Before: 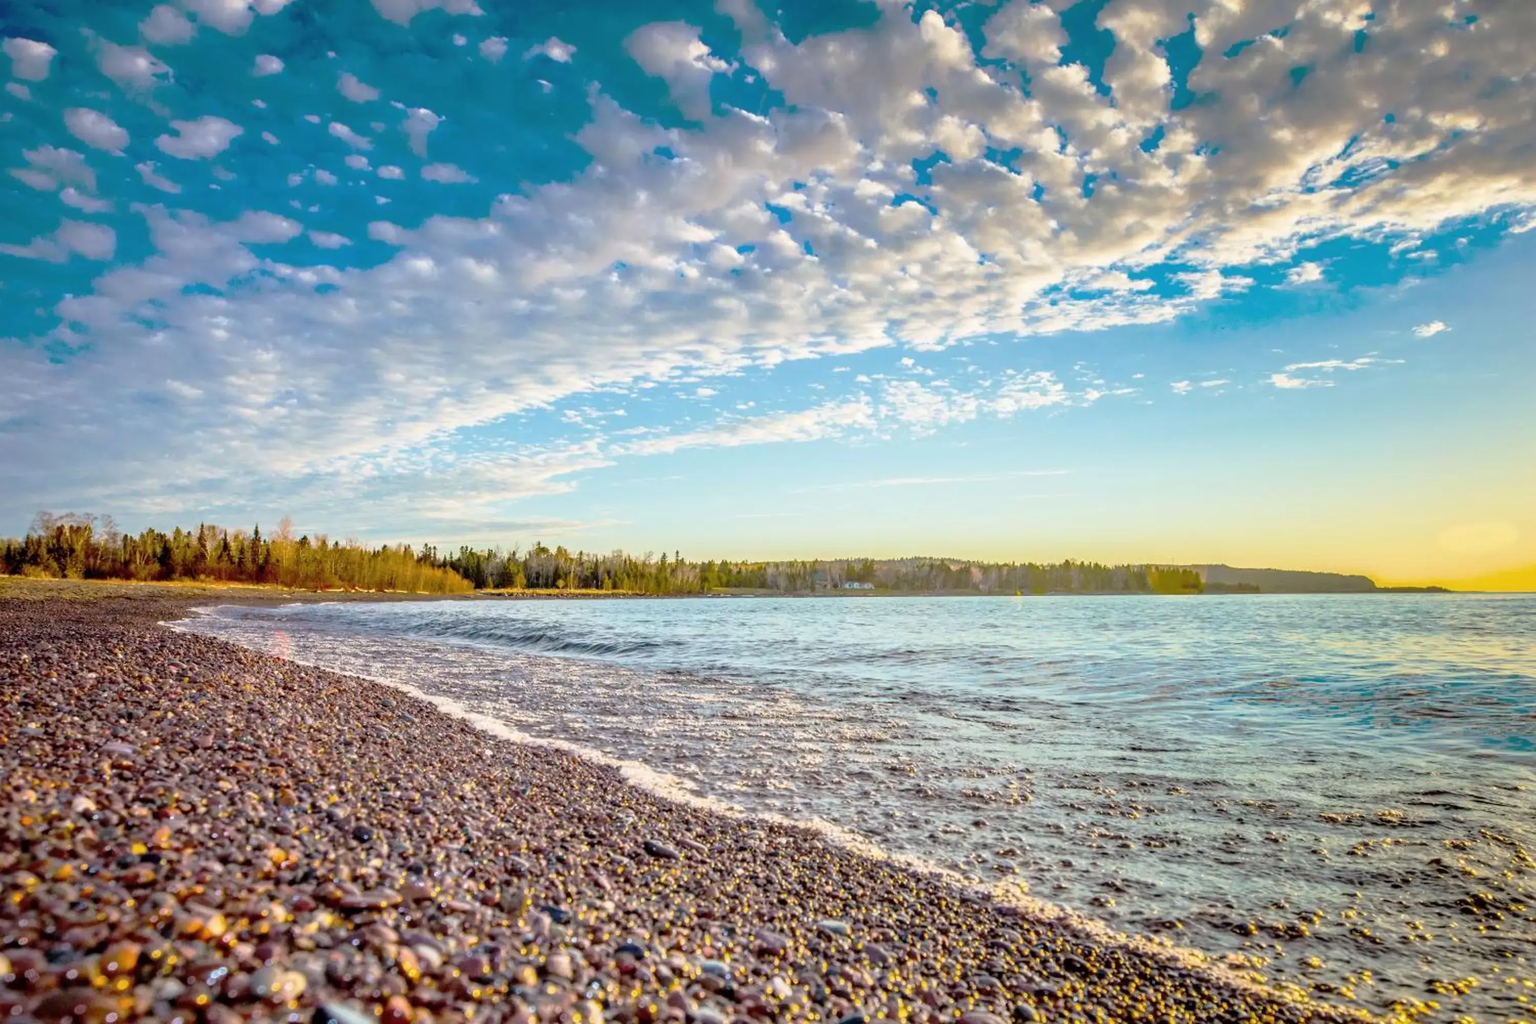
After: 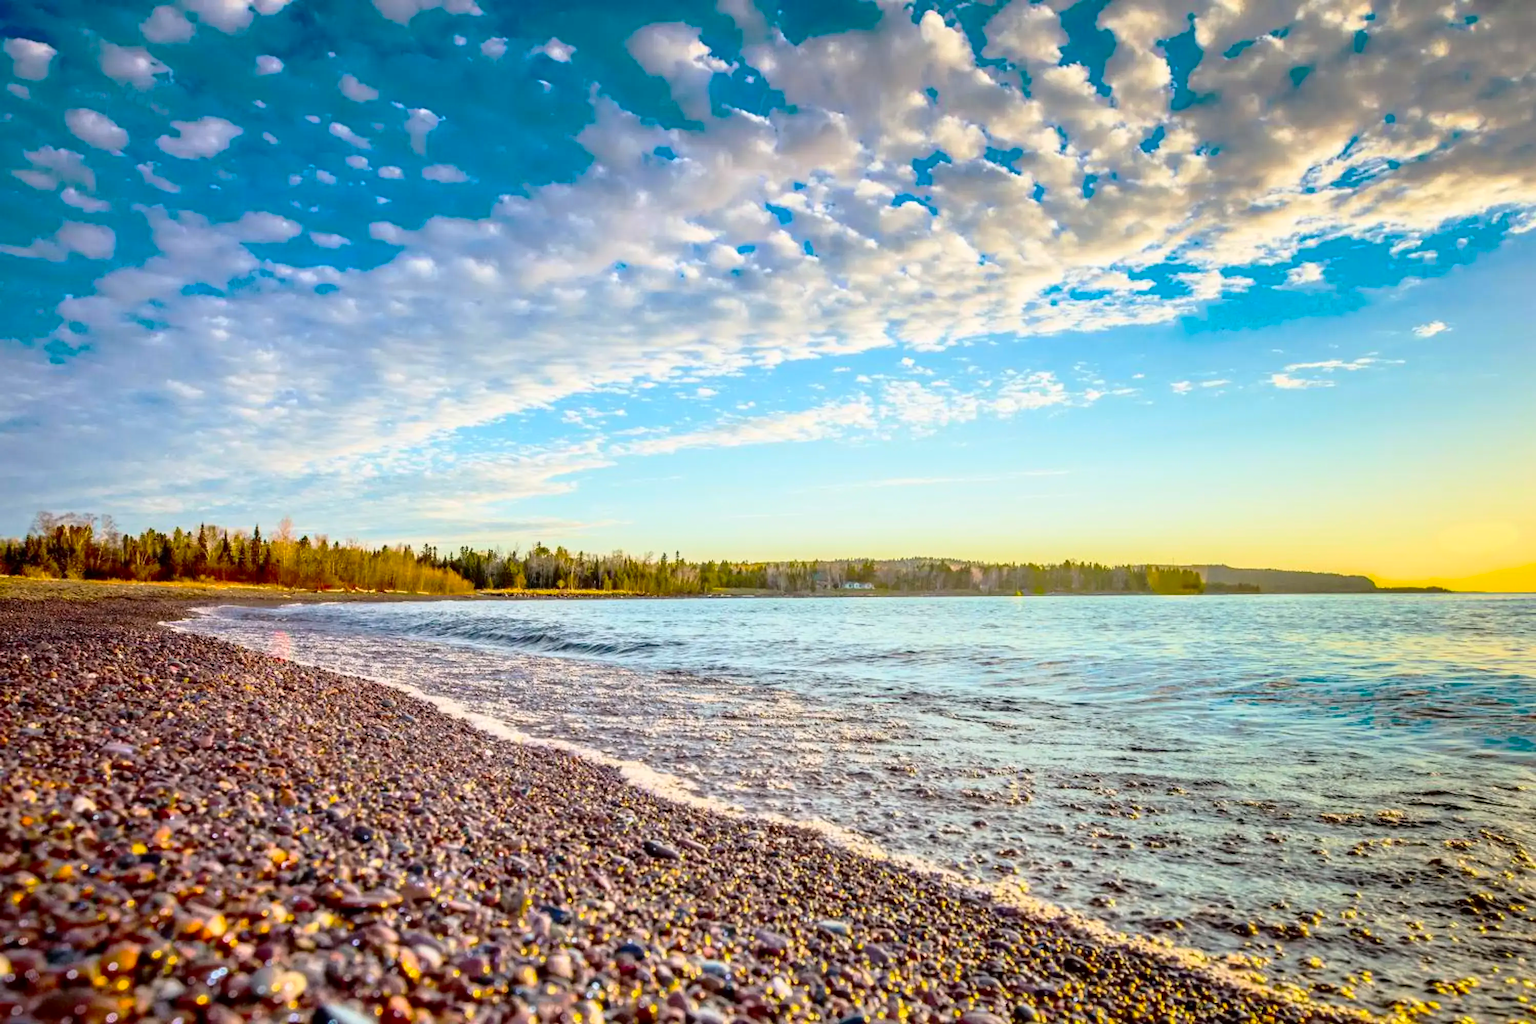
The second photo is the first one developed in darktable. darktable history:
contrast brightness saturation: contrast 0.18, saturation 0.3
rotate and perspective: automatic cropping original format, crop left 0, crop top 0
